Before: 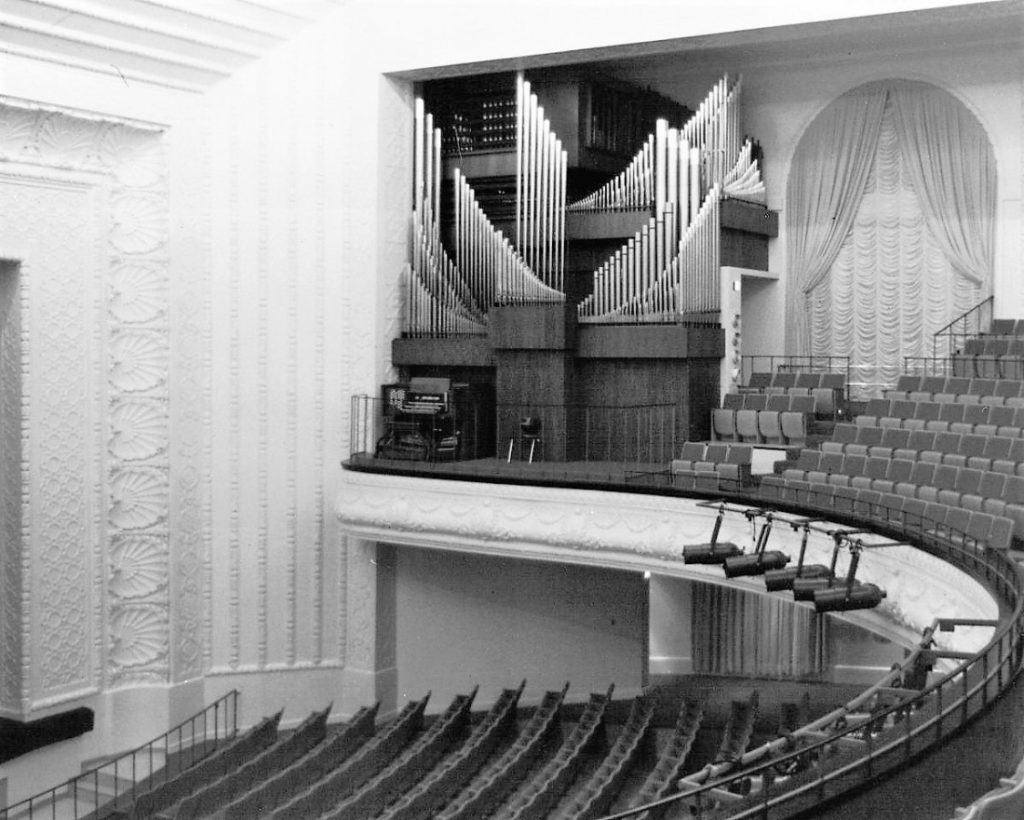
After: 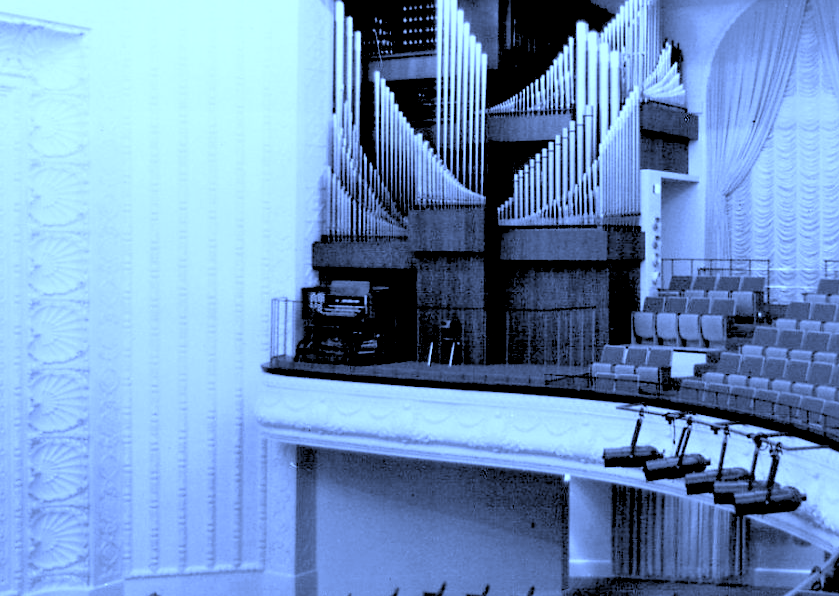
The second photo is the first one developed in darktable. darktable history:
white balance: red 0.766, blue 1.537
crop: left 7.856%, top 11.836%, right 10.12%, bottom 15.387%
exposure: compensate highlight preservation false
rgb levels: levels [[0.029, 0.461, 0.922], [0, 0.5, 1], [0, 0.5, 1]]
